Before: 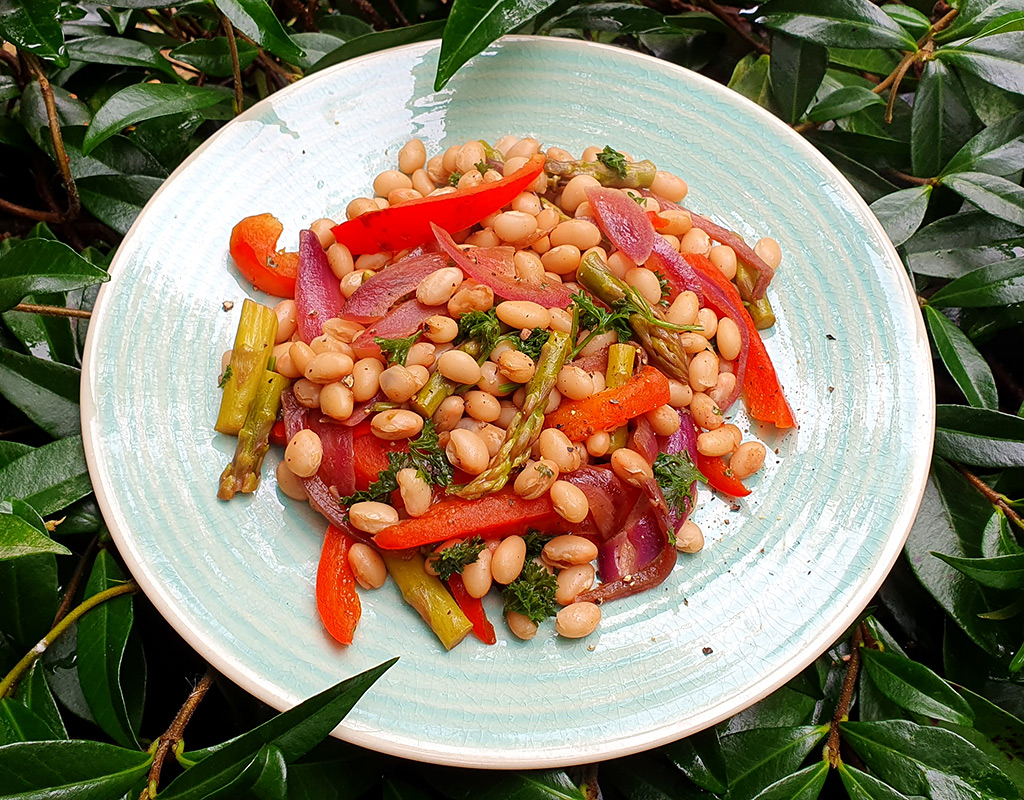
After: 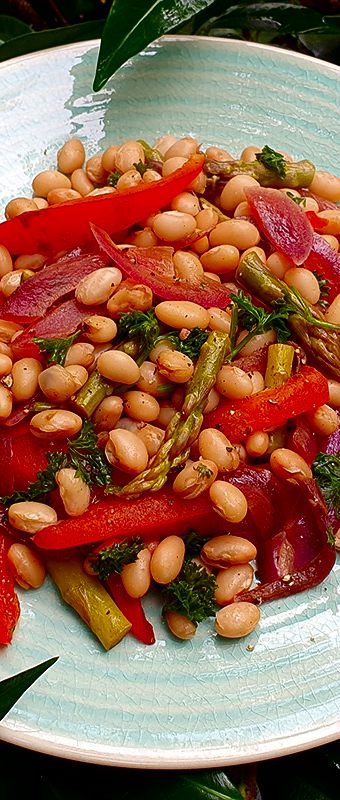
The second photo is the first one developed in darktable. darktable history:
crop: left 33.36%, right 33.36%
contrast brightness saturation: contrast 0.1, brightness -0.26, saturation 0.14
